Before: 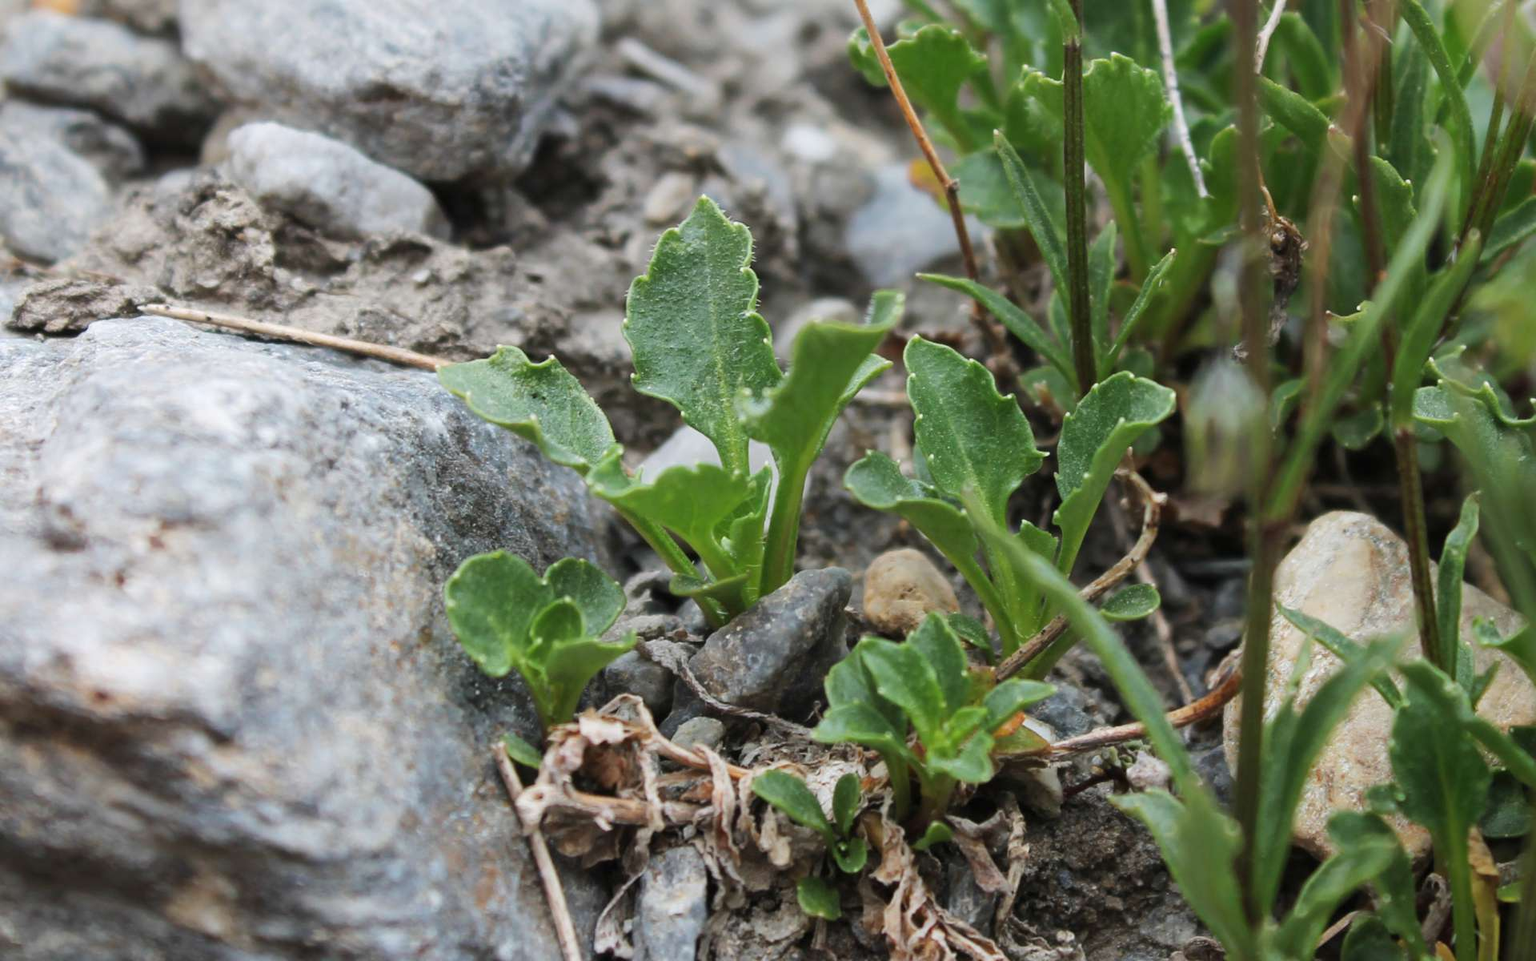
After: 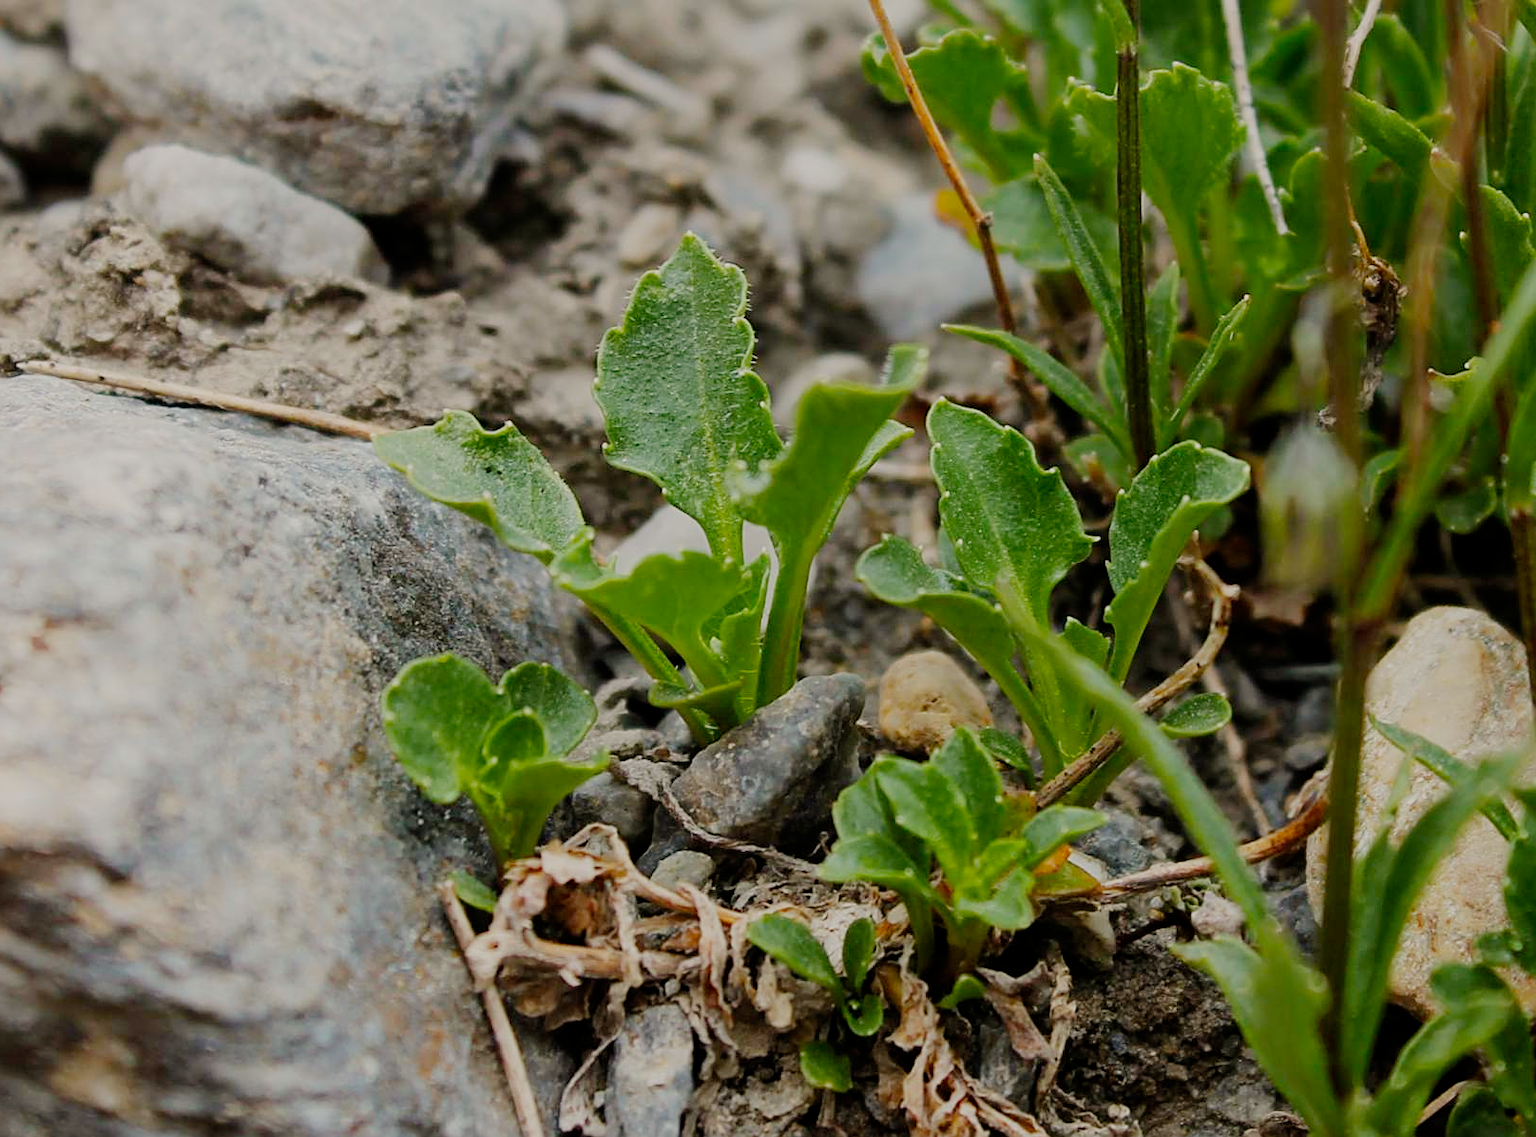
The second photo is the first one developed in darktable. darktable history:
white balance: red 1.045, blue 0.932
exposure: exposure 0.6 EV, compensate highlight preservation false
sharpen: on, module defaults
filmic rgb: middle gray luminance 30%, black relative exposure -9 EV, white relative exposure 7 EV, threshold 6 EV, target black luminance 0%, hardness 2.94, latitude 2.04%, contrast 0.963, highlights saturation mix 5%, shadows ↔ highlights balance 12.16%, add noise in highlights 0, preserve chrominance no, color science v3 (2019), use custom middle-gray values true, iterations of high-quality reconstruction 0, contrast in highlights soft, enable highlight reconstruction true
color balance rgb: perceptual saturation grading › global saturation 20%, global vibrance 20%
crop: left 8.026%, right 7.374%
